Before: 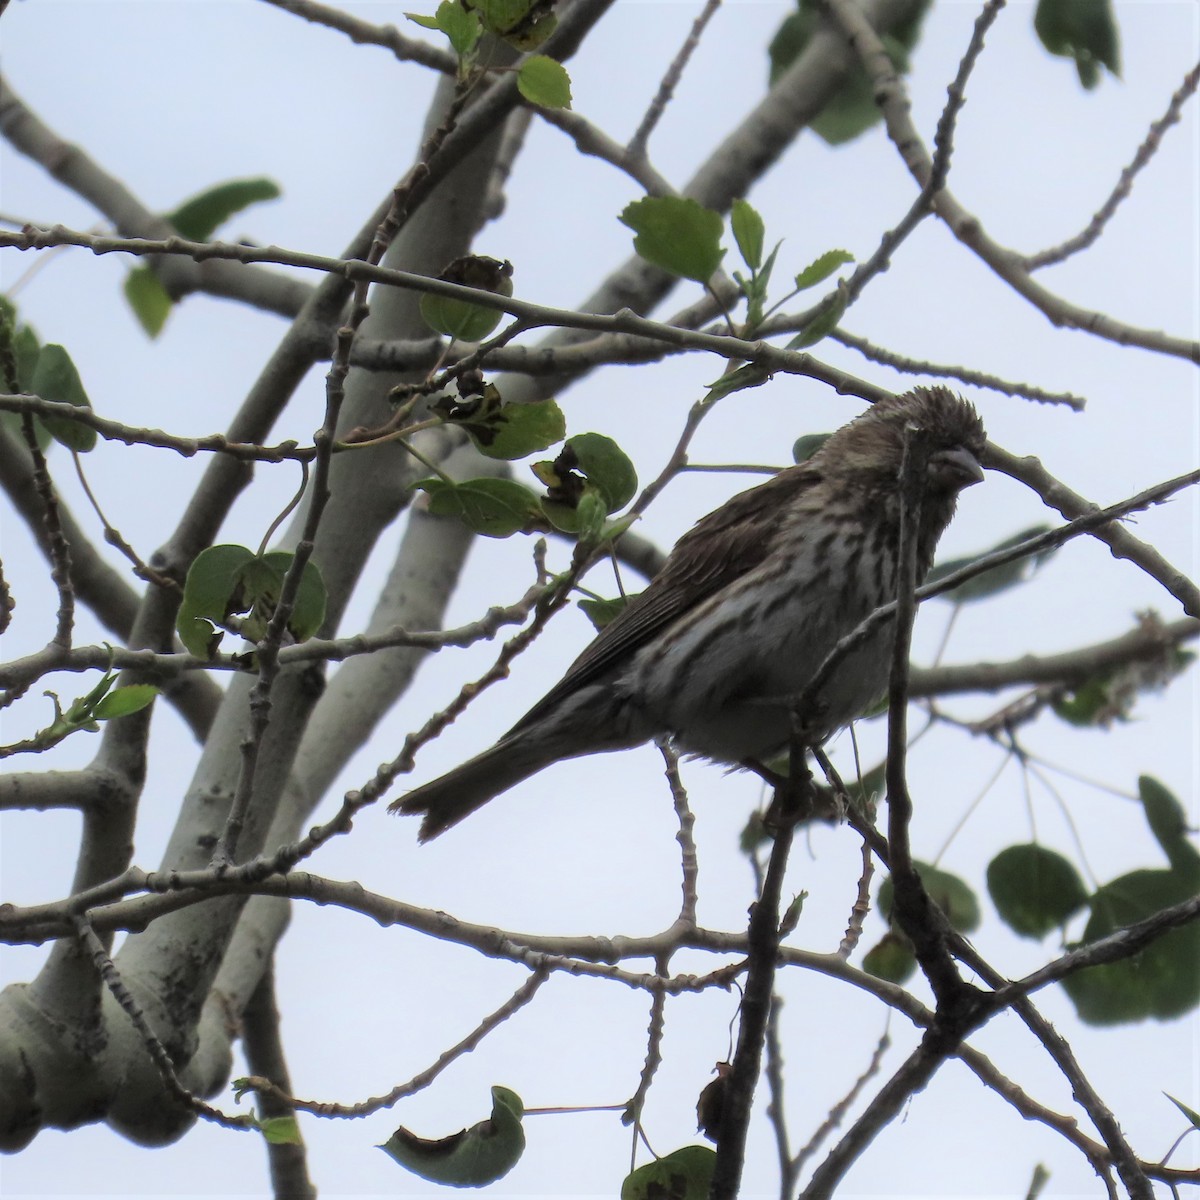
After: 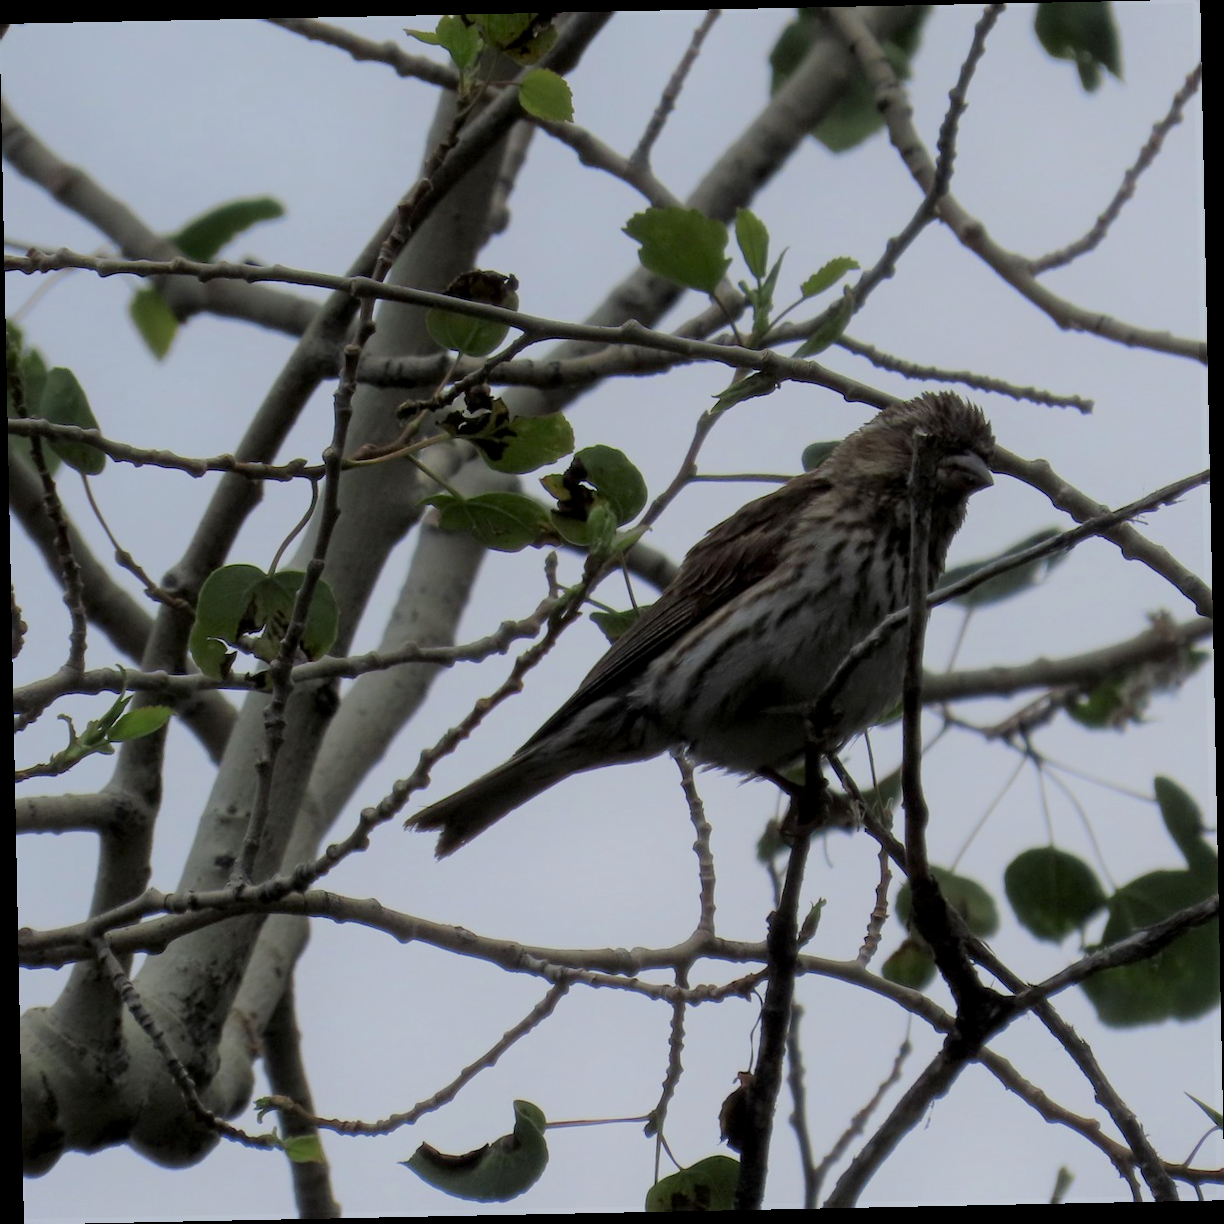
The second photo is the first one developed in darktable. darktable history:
exposure: black level correction 0.009, exposure -0.637 EV, compensate highlight preservation false
rotate and perspective: rotation -1.17°, automatic cropping off
